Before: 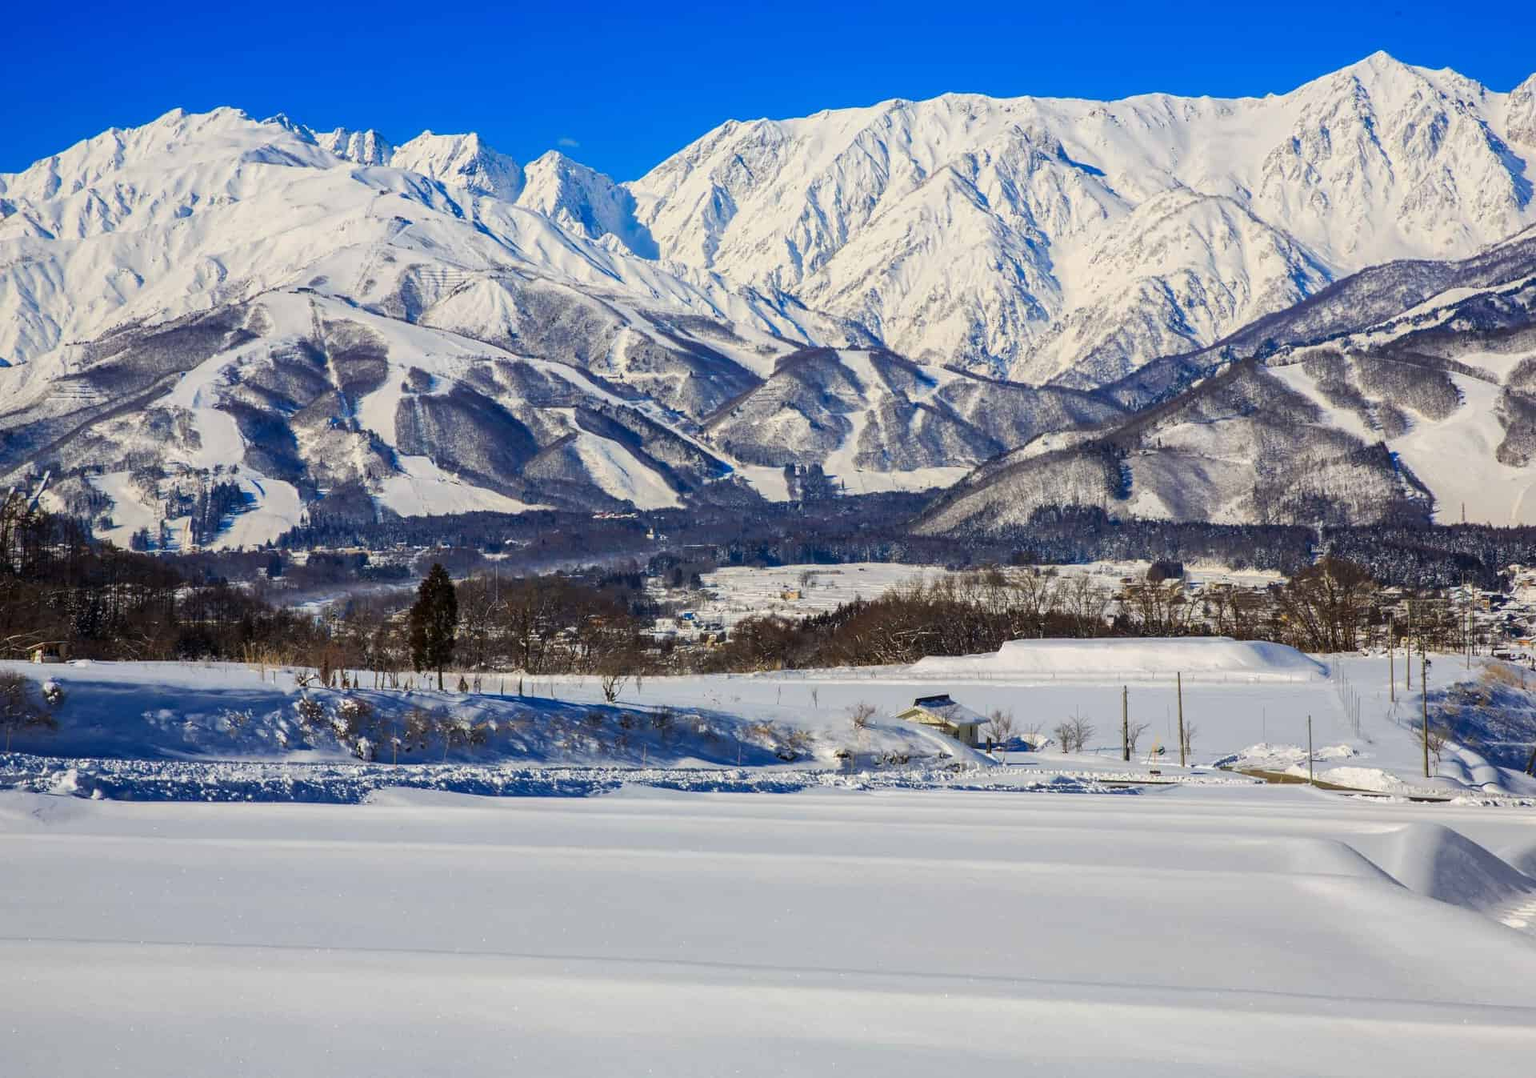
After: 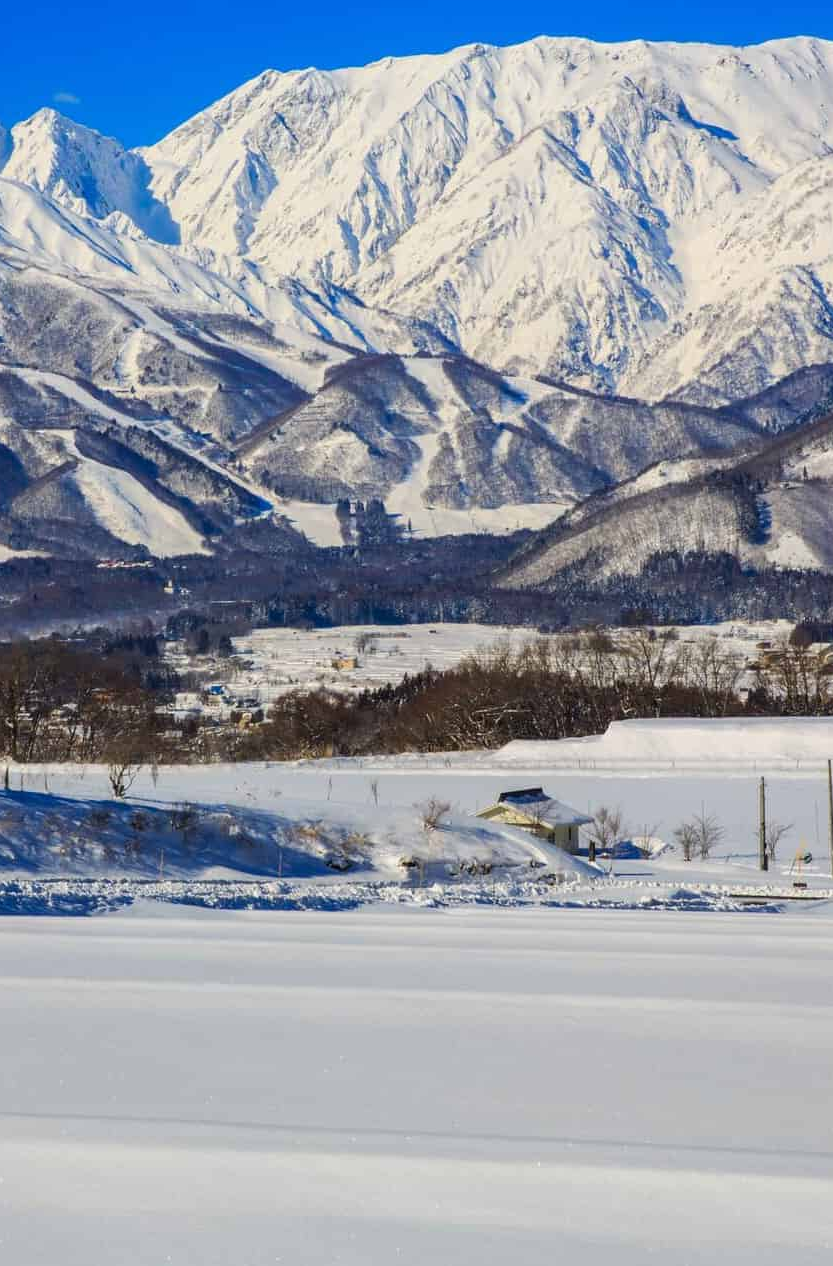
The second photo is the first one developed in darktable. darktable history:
crop: left 33.575%, top 5.97%, right 22.995%
